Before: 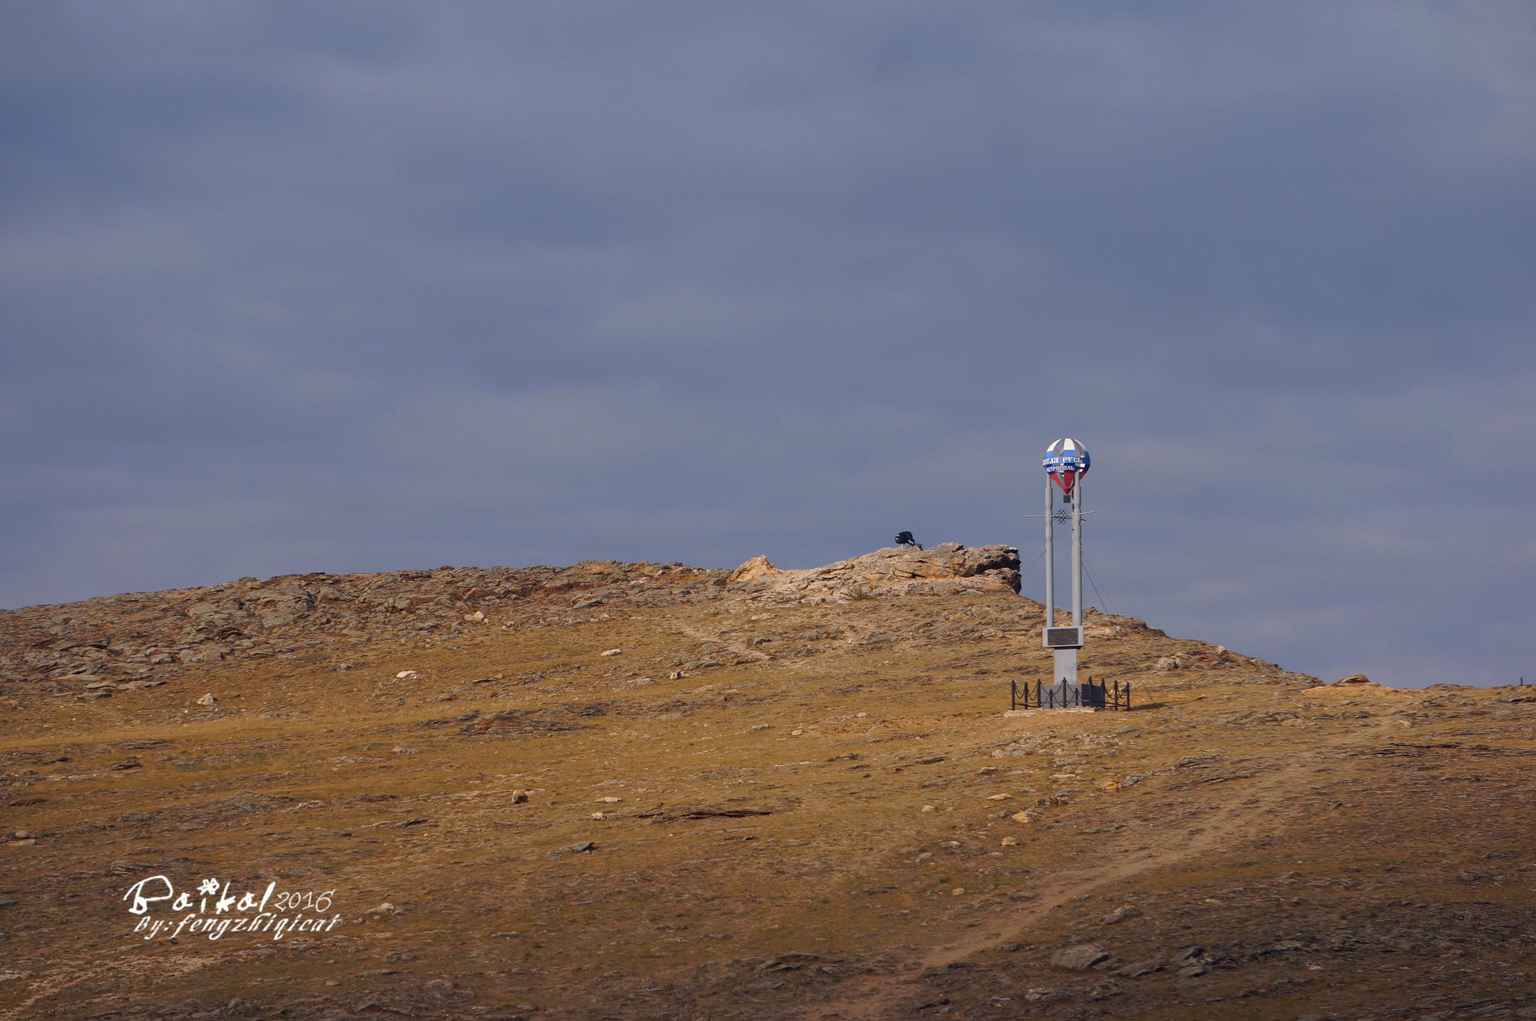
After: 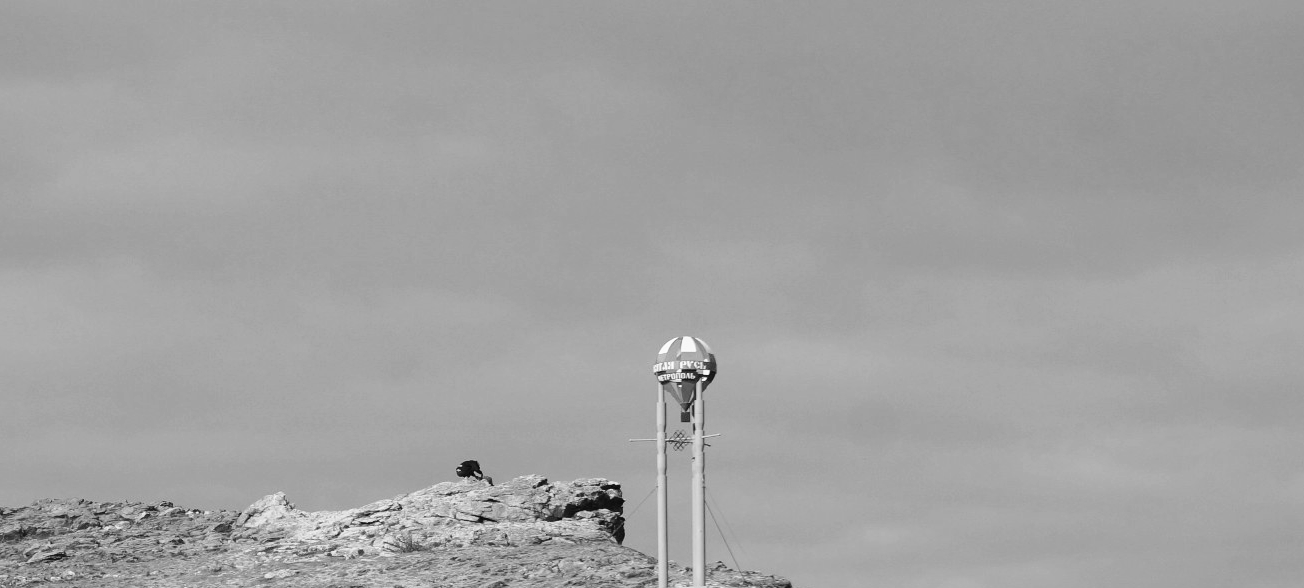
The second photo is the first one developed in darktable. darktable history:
base curve: curves: ch0 [(0, 0) (0.028, 0.03) (0.121, 0.232) (0.46, 0.748) (0.859, 0.968) (1, 1)], preserve colors none
monochrome: on, module defaults
crop: left 36.005%, top 18.293%, right 0.31%, bottom 38.444%
